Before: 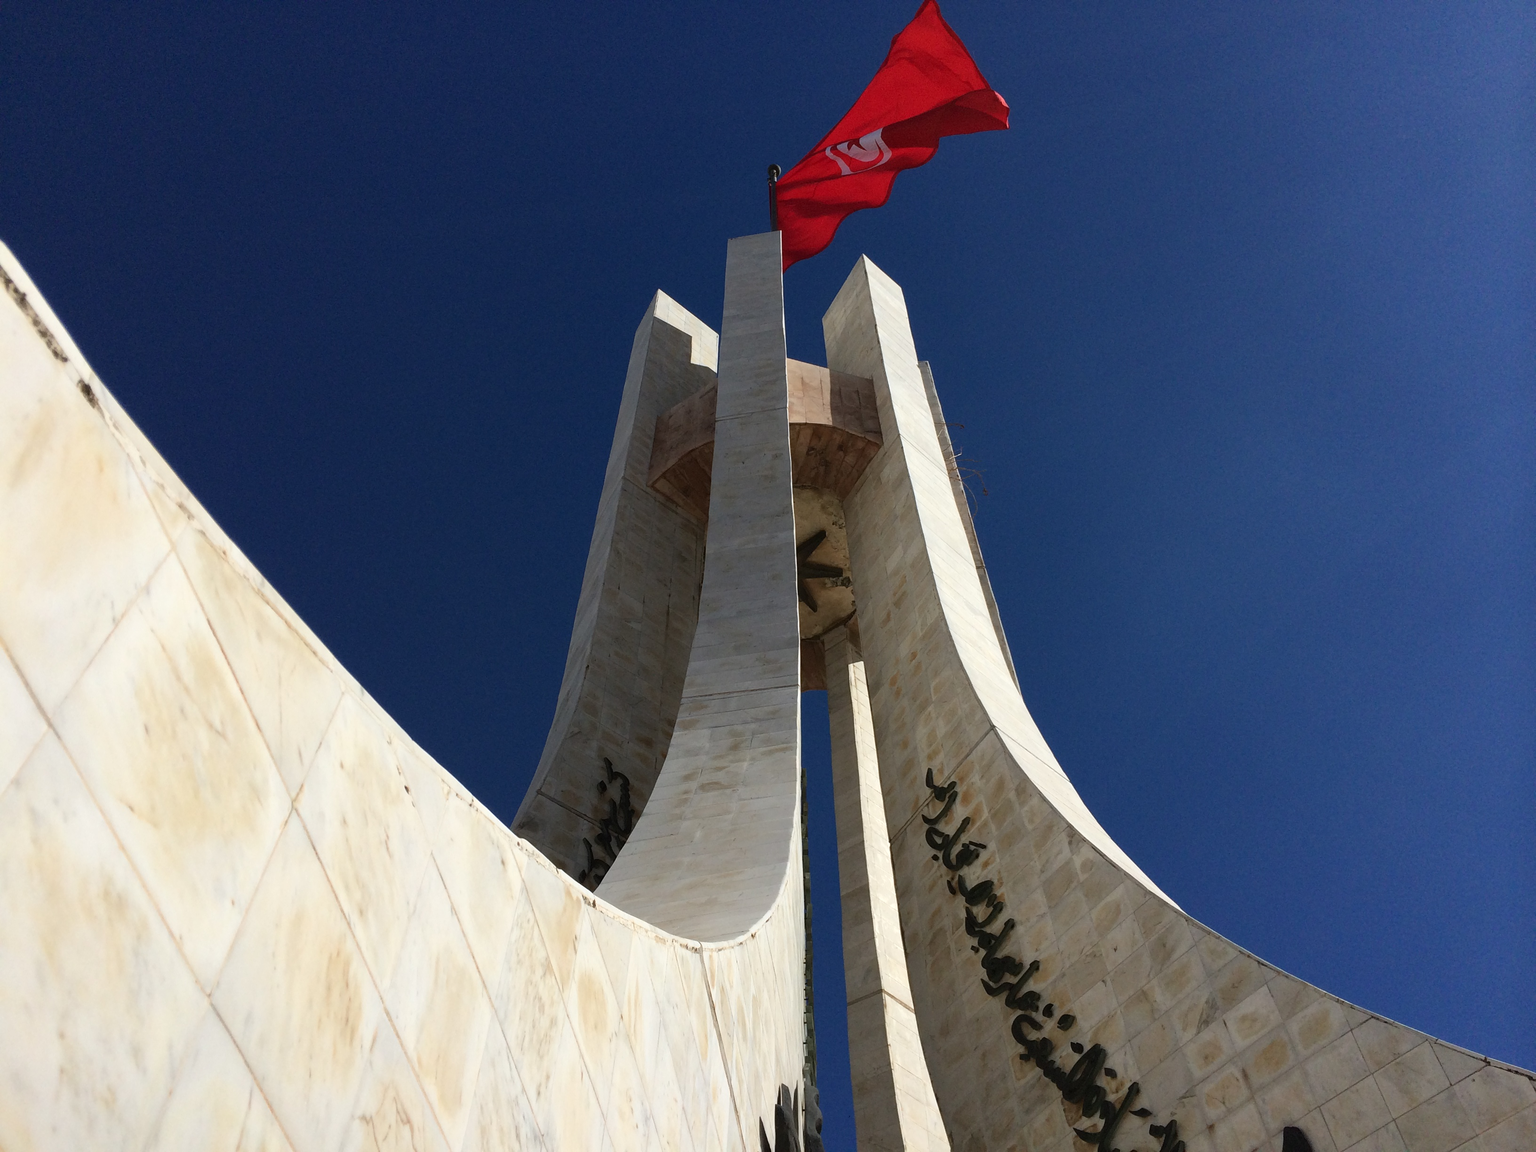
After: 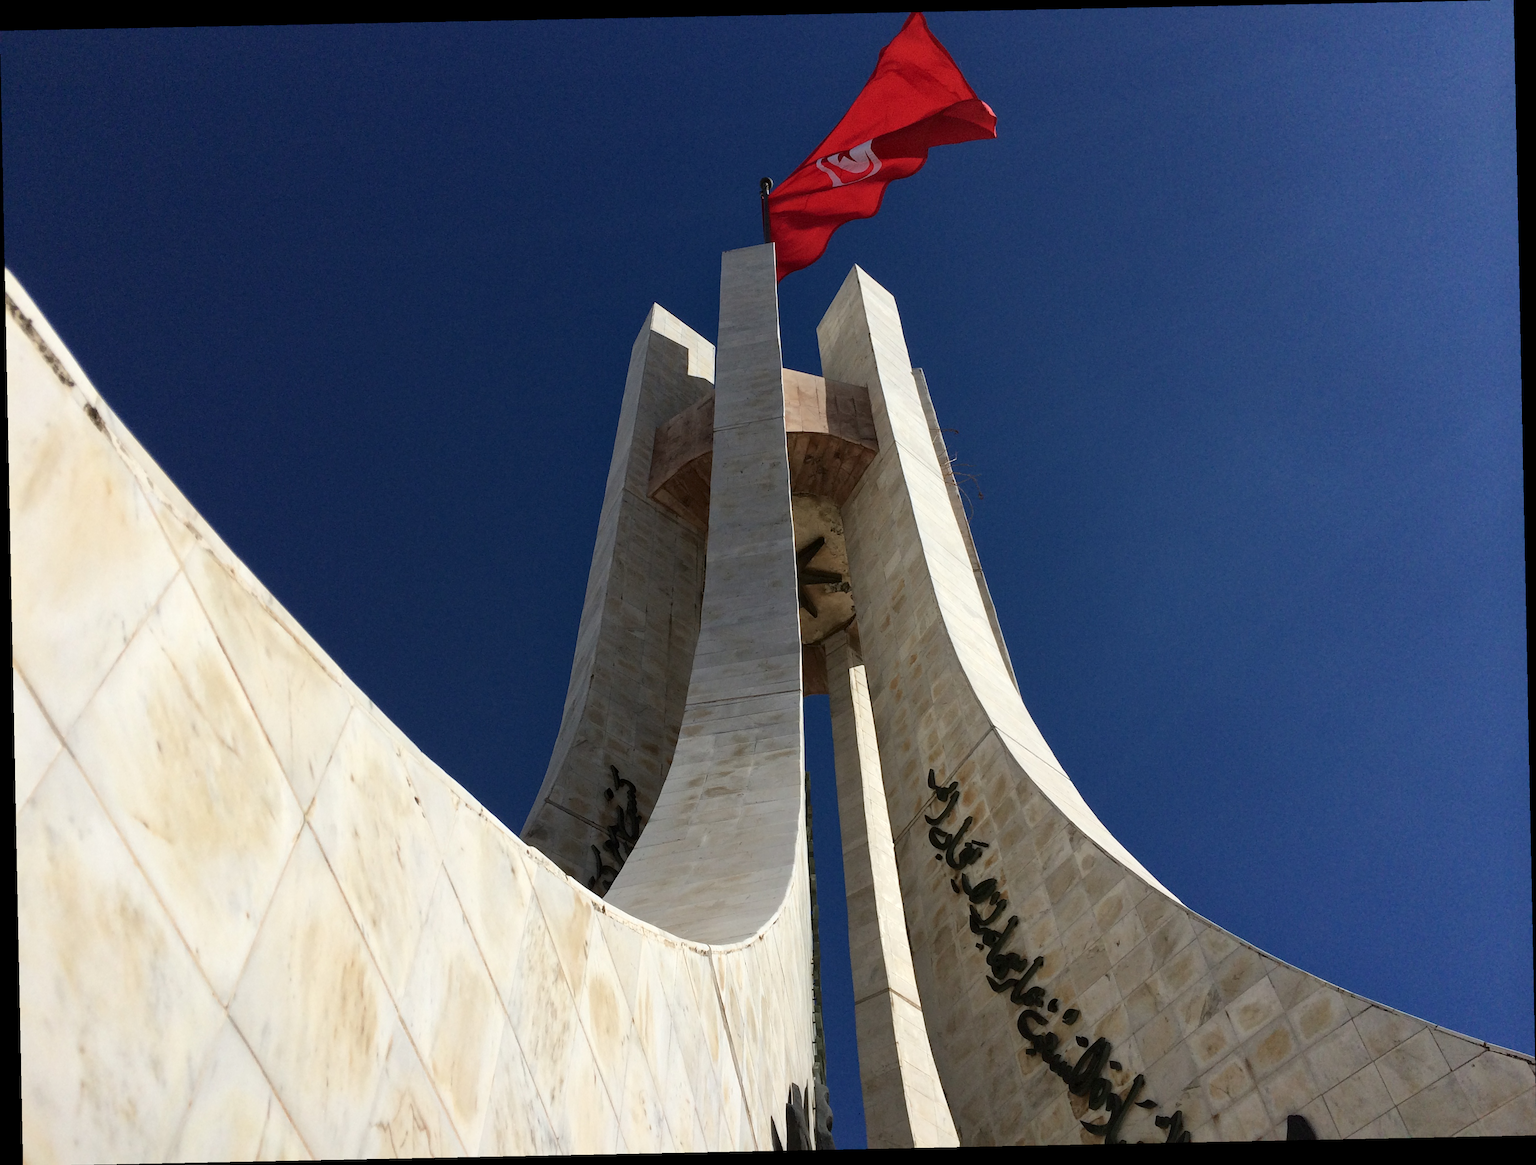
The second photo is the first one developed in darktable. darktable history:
local contrast: mode bilateral grid, contrast 20, coarseness 50, detail 120%, midtone range 0.2
rotate and perspective: rotation -1.17°, automatic cropping off
